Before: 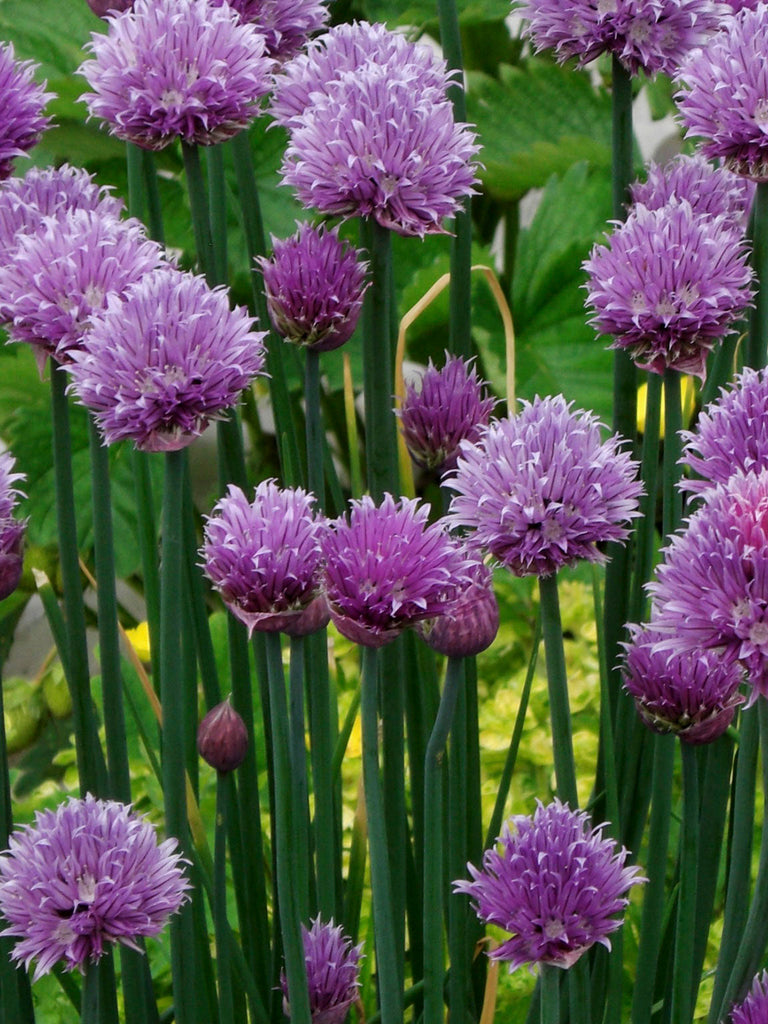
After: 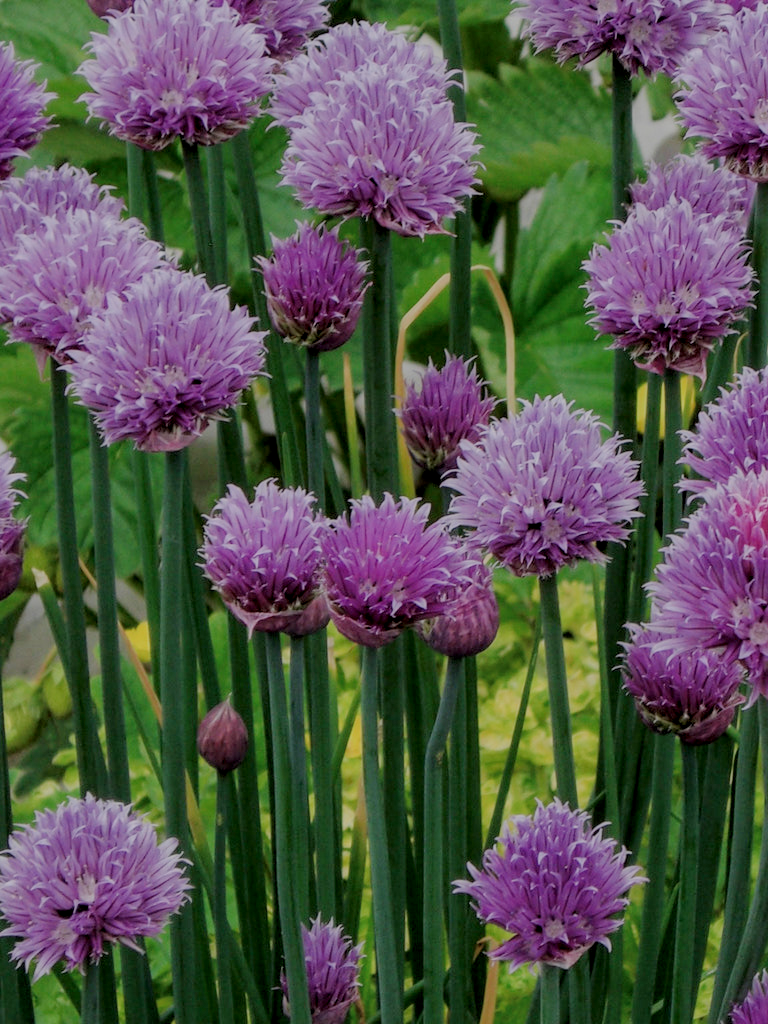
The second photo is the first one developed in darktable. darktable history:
filmic rgb: black relative exposure -8.01 EV, white relative exposure 8.03 EV, threshold 5.94 EV, hardness 2.45, latitude 11.02%, contrast 0.716, highlights saturation mix 9.42%, shadows ↔ highlights balance 1.37%, enable highlight reconstruction true
local contrast: on, module defaults
